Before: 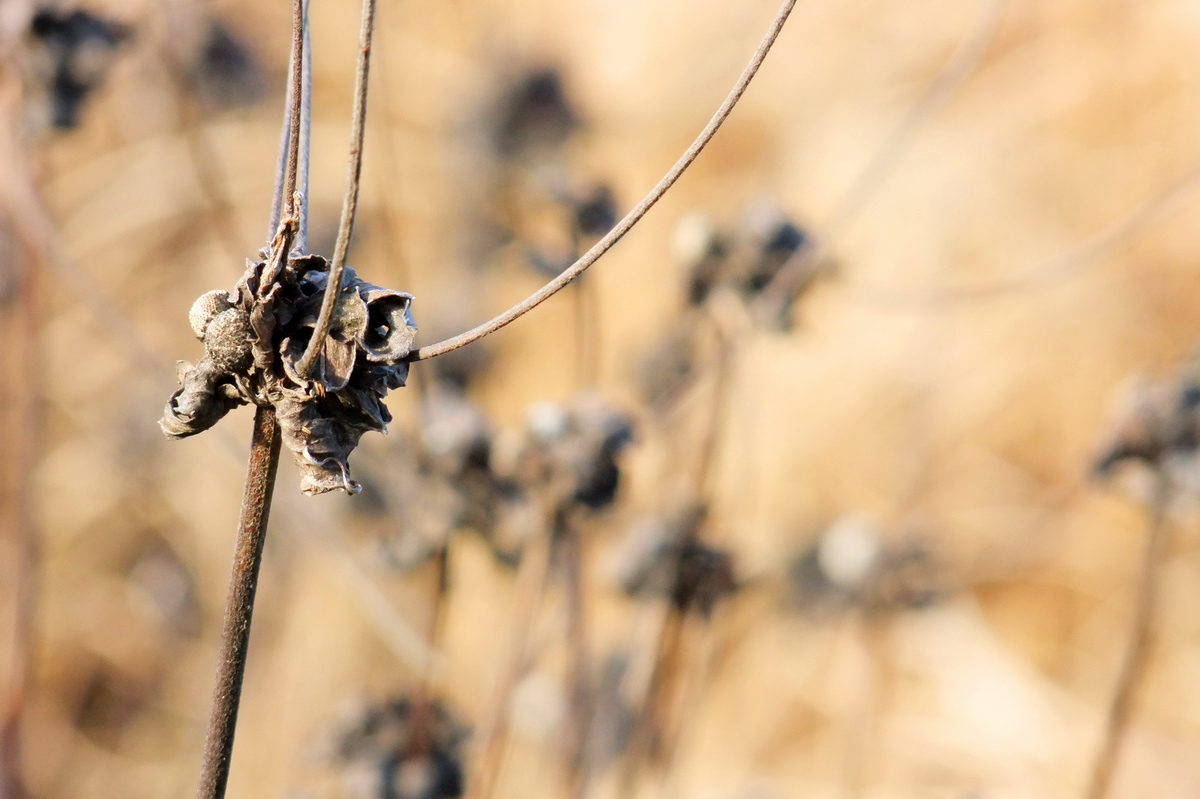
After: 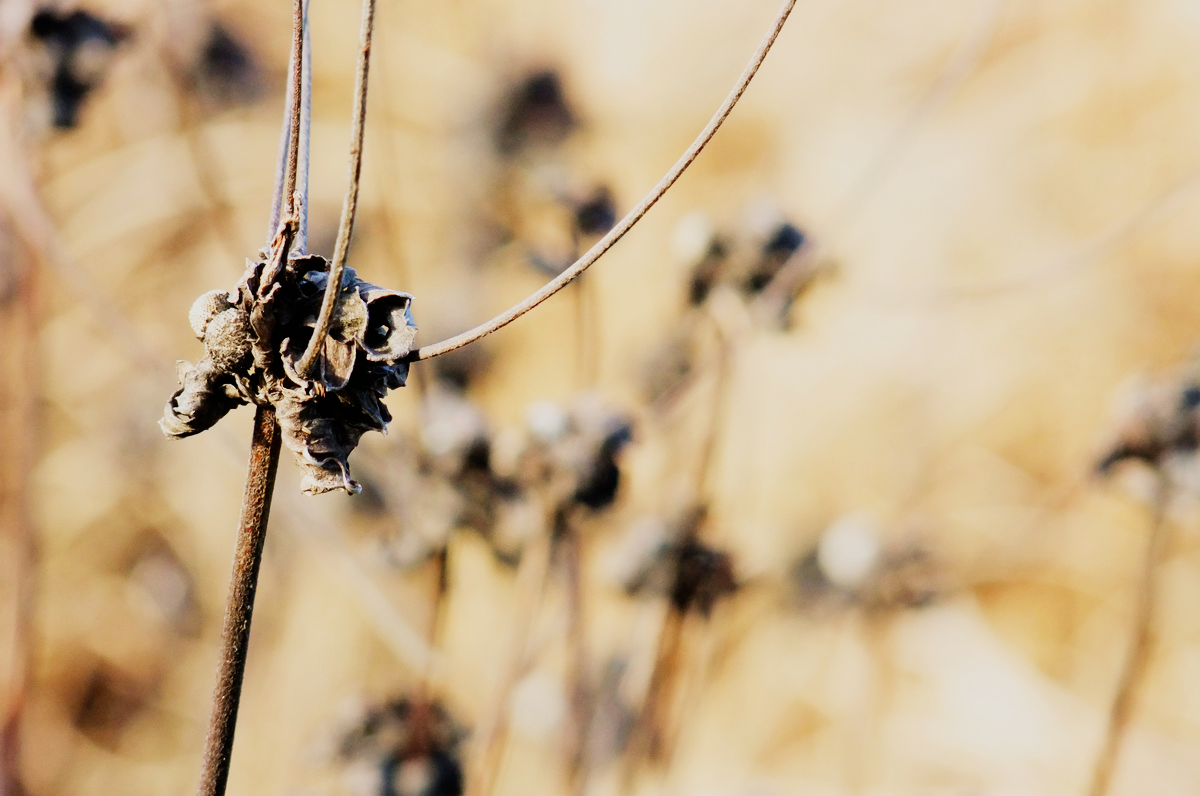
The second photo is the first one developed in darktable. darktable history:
sigmoid: contrast 1.8, skew -0.2, preserve hue 0%, red attenuation 0.1, red rotation 0.035, green attenuation 0.1, green rotation -0.017, blue attenuation 0.15, blue rotation -0.052, base primaries Rec2020
crop: top 0.05%, bottom 0.098%
velvia: strength 15%
